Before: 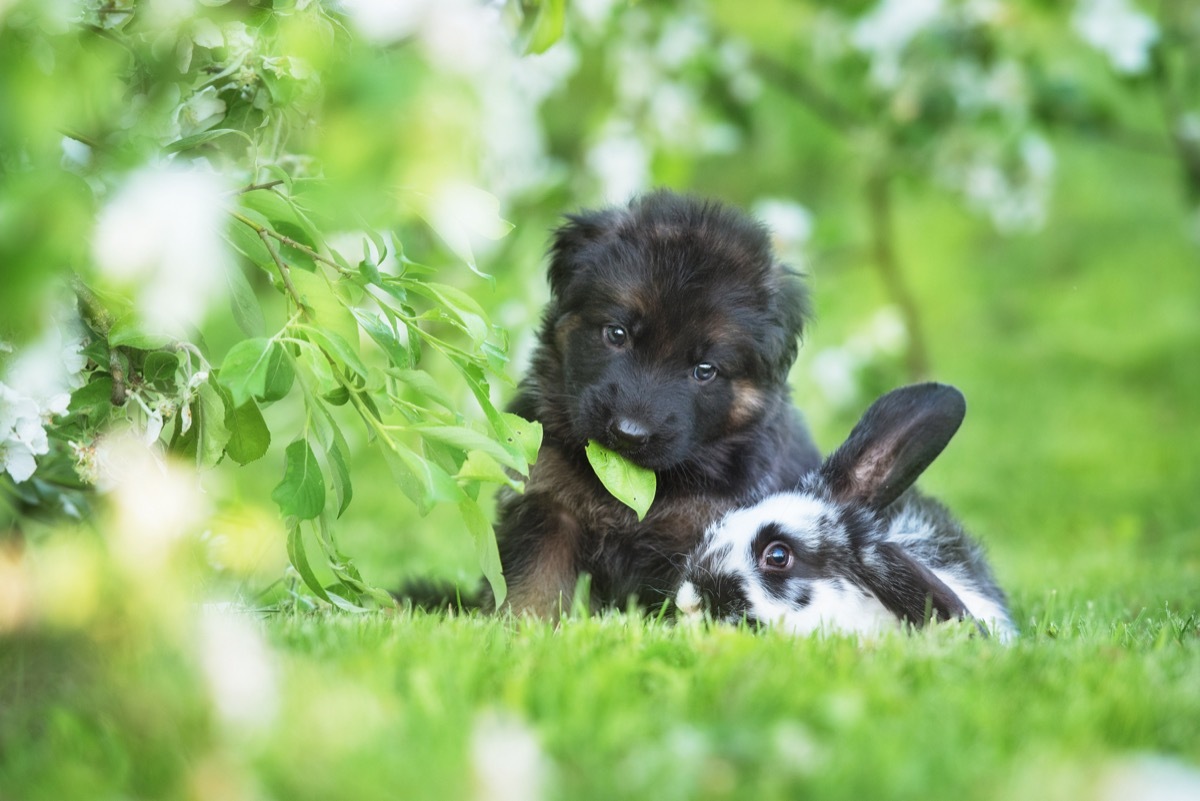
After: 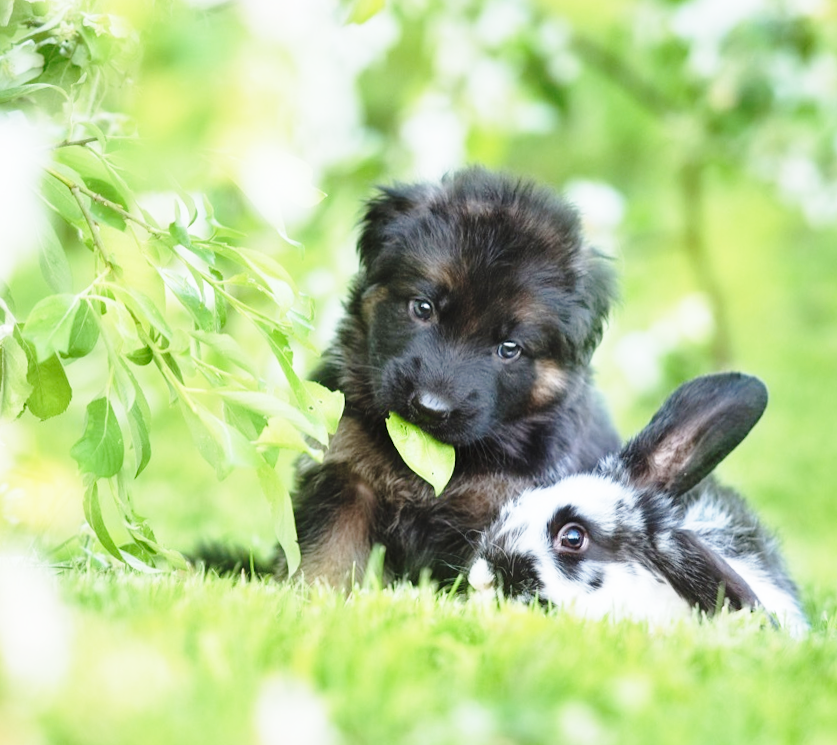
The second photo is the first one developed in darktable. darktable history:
contrast brightness saturation: saturation -0.069
crop and rotate: angle -2.86°, left 14.011%, top 0.016%, right 11.057%, bottom 0.068%
base curve: curves: ch0 [(0, 0) (0.028, 0.03) (0.121, 0.232) (0.46, 0.748) (0.859, 0.968) (1, 1)], exposure shift 0.01, preserve colors none
